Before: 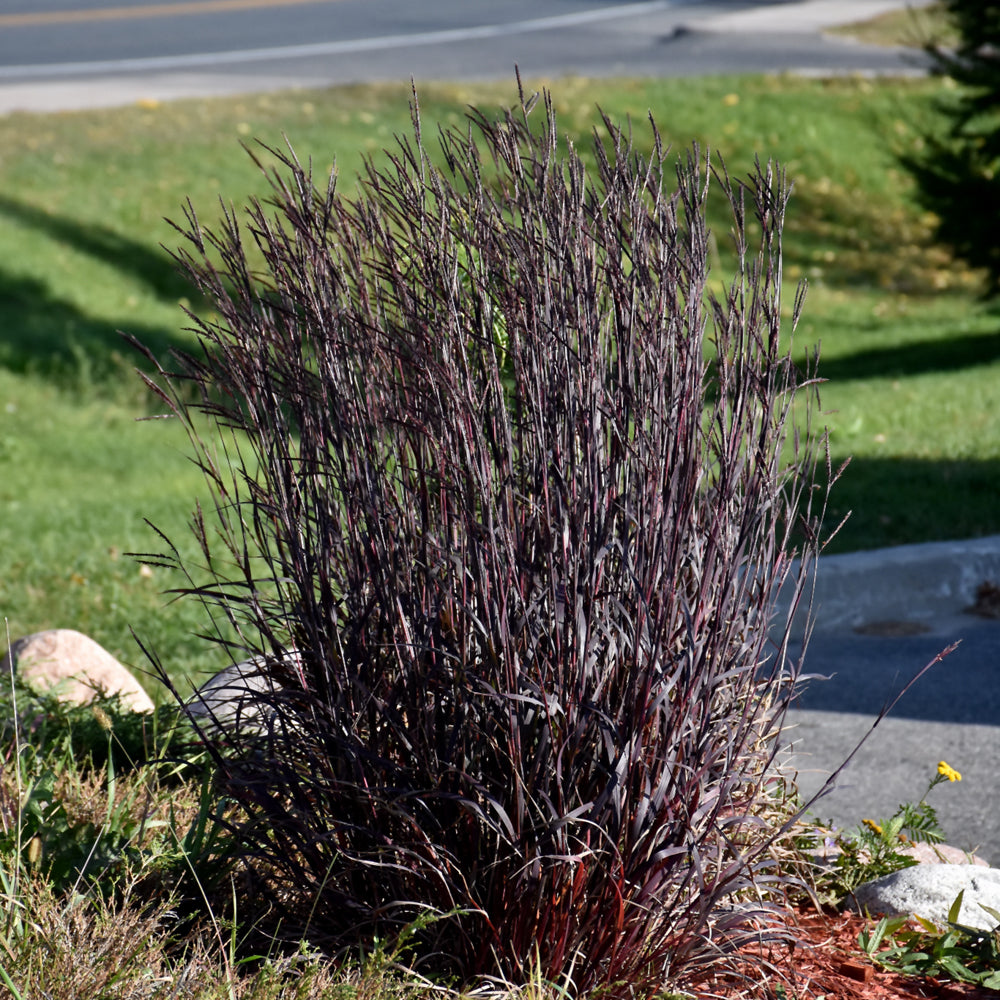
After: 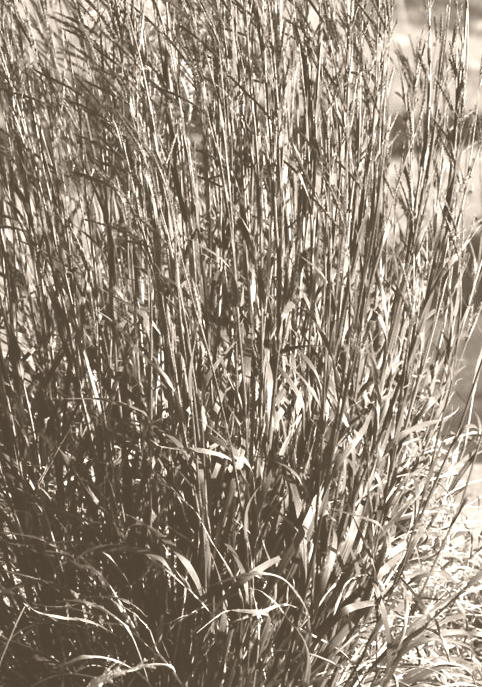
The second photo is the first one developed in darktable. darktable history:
velvia: on, module defaults
colorize: hue 34.49°, saturation 35.33%, source mix 100%, version 1
crop: left 31.379%, top 24.658%, right 20.326%, bottom 6.628%
